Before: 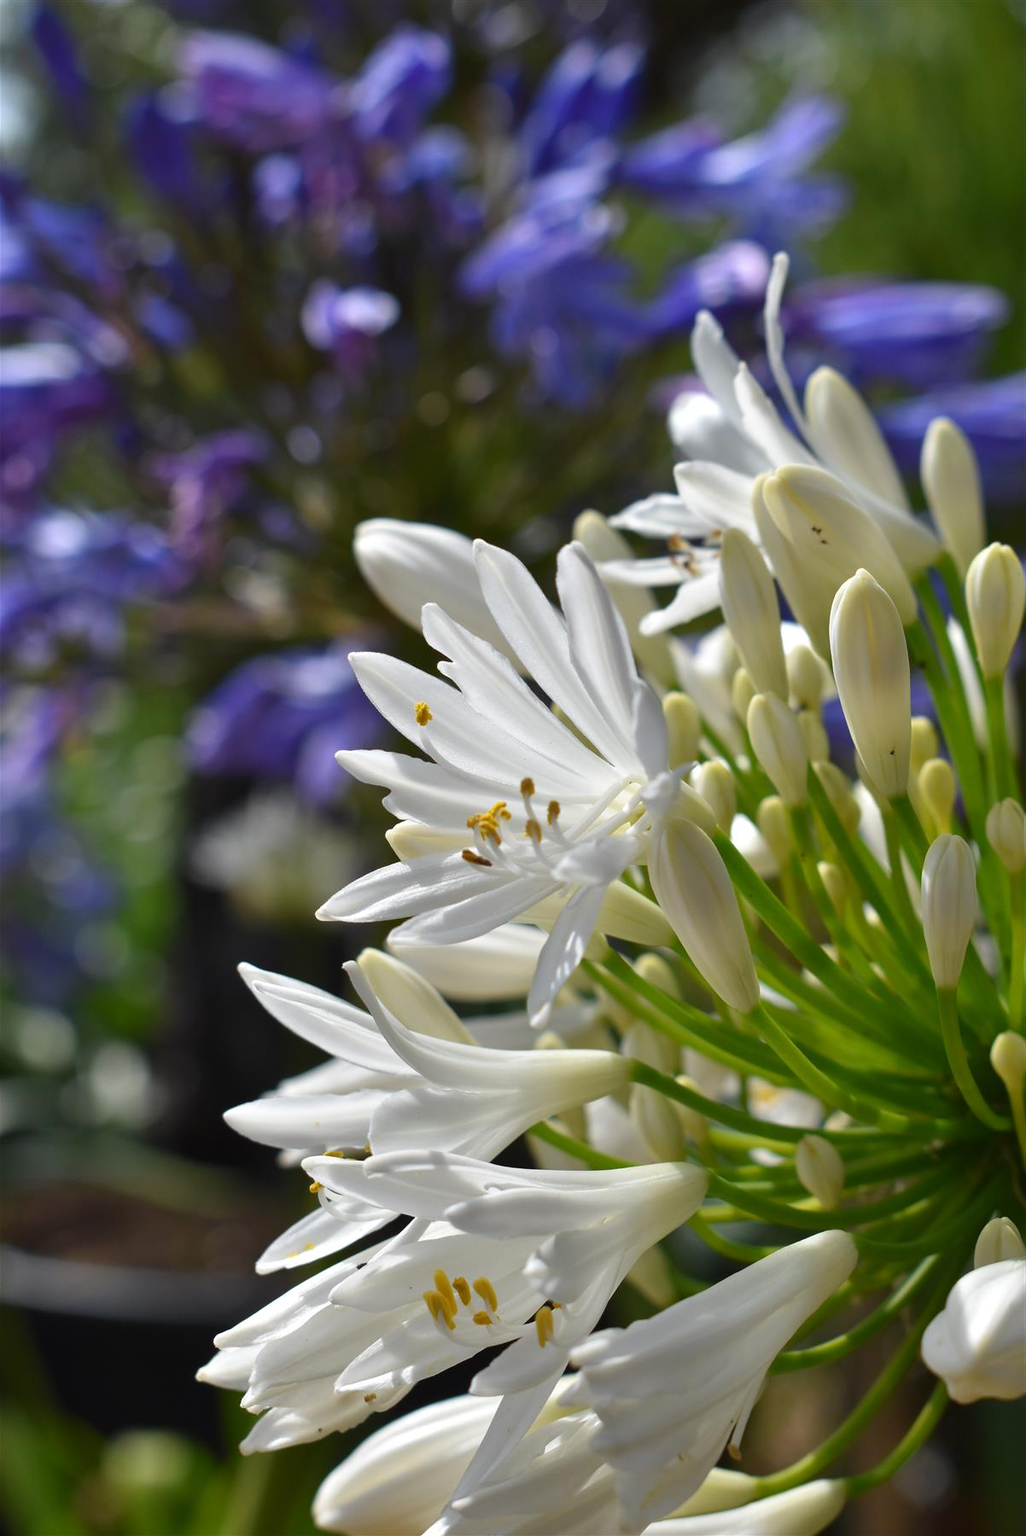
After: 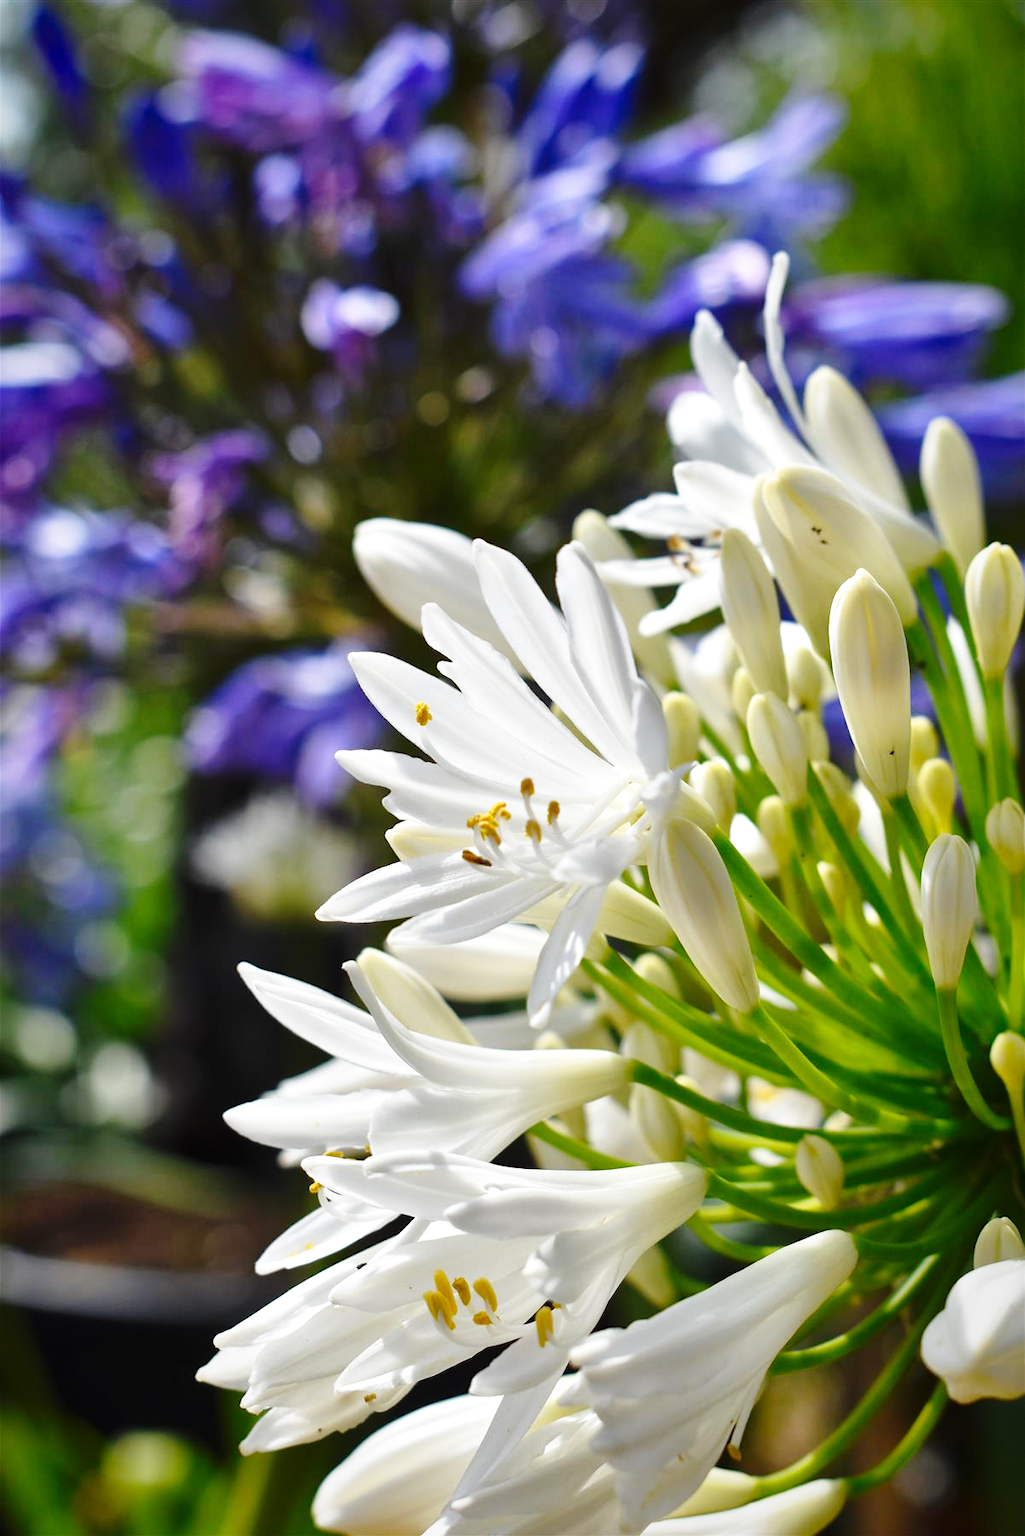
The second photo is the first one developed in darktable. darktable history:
local contrast: mode bilateral grid, contrast 20, coarseness 50, detail 119%, midtone range 0.2
base curve: curves: ch0 [(0, 0) (0.028, 0.03) (0.121, 0.232) (0.46, 0.748) (0.859, 0.968) (1, 1)], preserve colors none
vignetting: brightness -0.23, saturation 0.148, automatic ratio true
